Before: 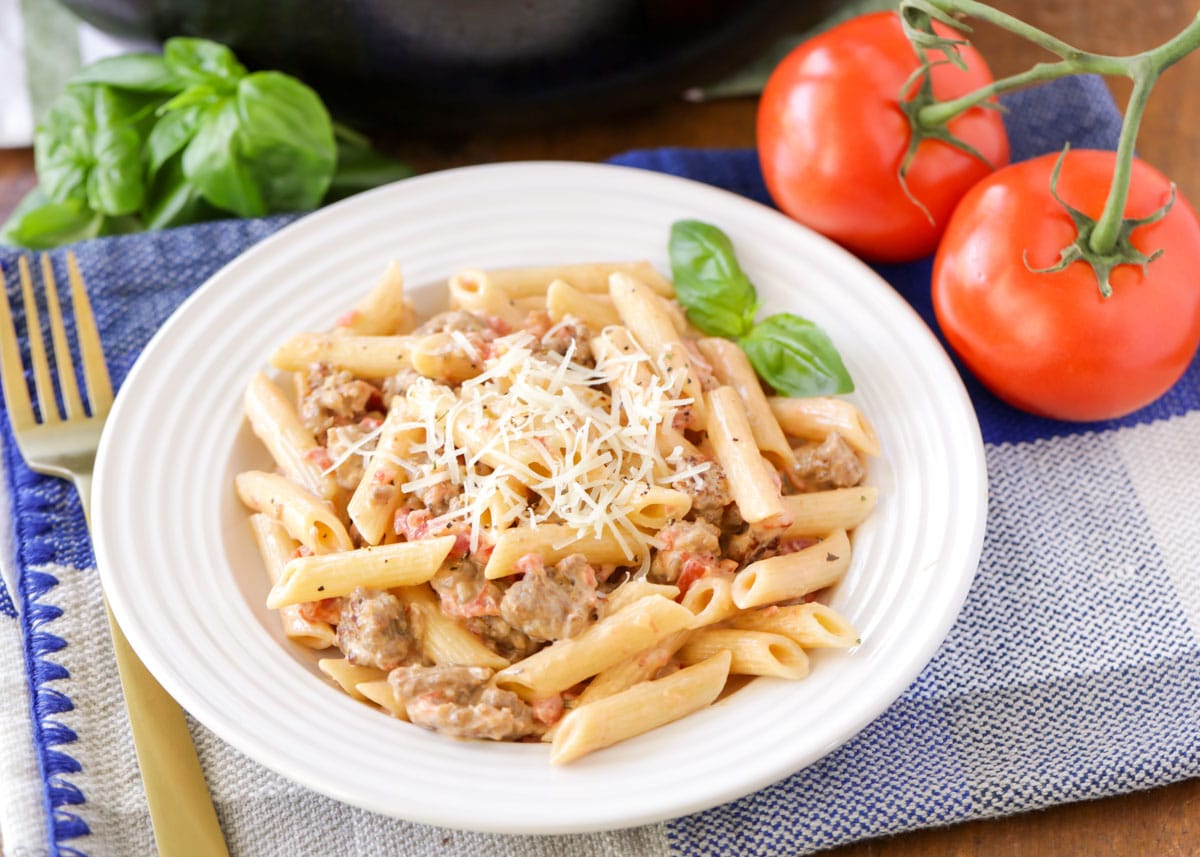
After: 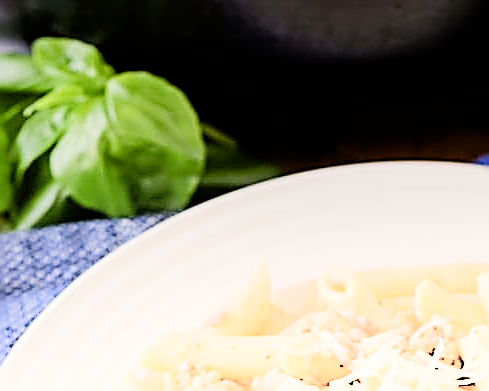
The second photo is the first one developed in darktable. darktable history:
tone equalizer: -8 EV -0.426 EV, -7 EV -0.389 EV, -6 EV -0.335 EV, -5 EV -0.24 EV, -3 EV 0.235 EV, -2 EV 0.344 EV, -1 EV 0.365 EV, +0 EV 0.394 EV
crop and rotate: left 11.077%, top 0.062%, right 48.133%, bottom 54.261%
sharpen: amount 1.863
filmic rgb: black relative exposure -16 EV, white relative exposure 5.3 EV, threshold 5.95 EV, hardness 5.92, contrast 1.261, enable highlight reconstruction true
color balance rgb: highlights gain › chroma 2.029%, highlights gain › hue 71.7°, perceptual saturation grading › global saturation 13.84%, perceptual saturation grading › highlights -25.314%, perceptual saturation grading › shadows 25.388%
shadows and highlights: shadows -21.85, highlights 98.56, soften with gaussian
